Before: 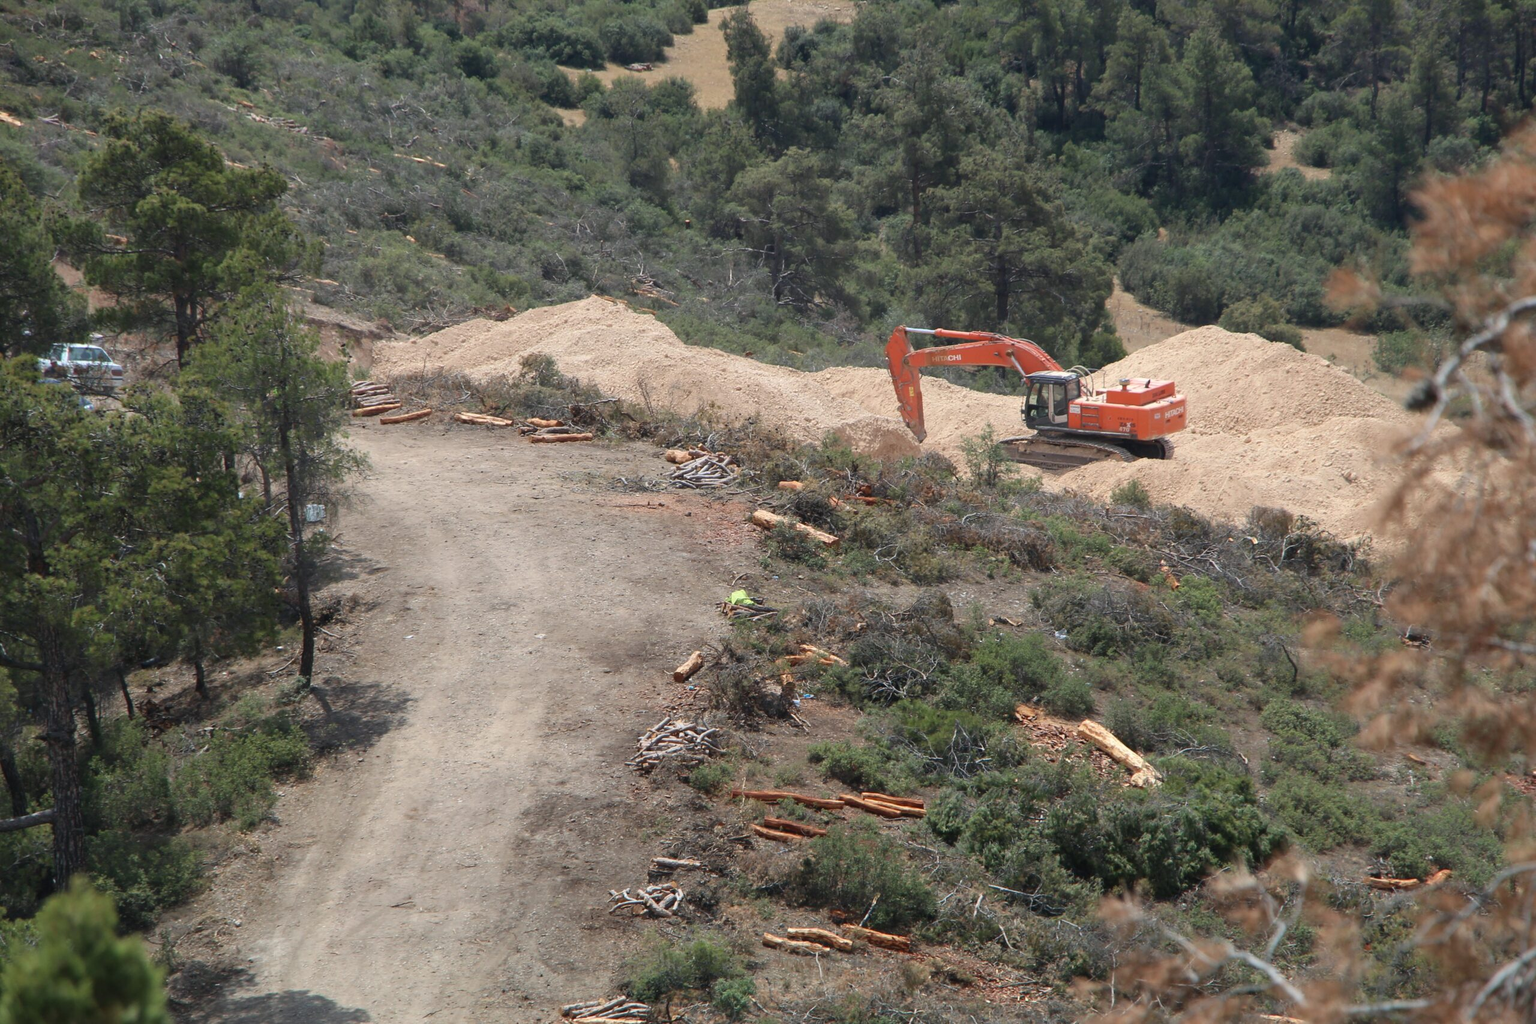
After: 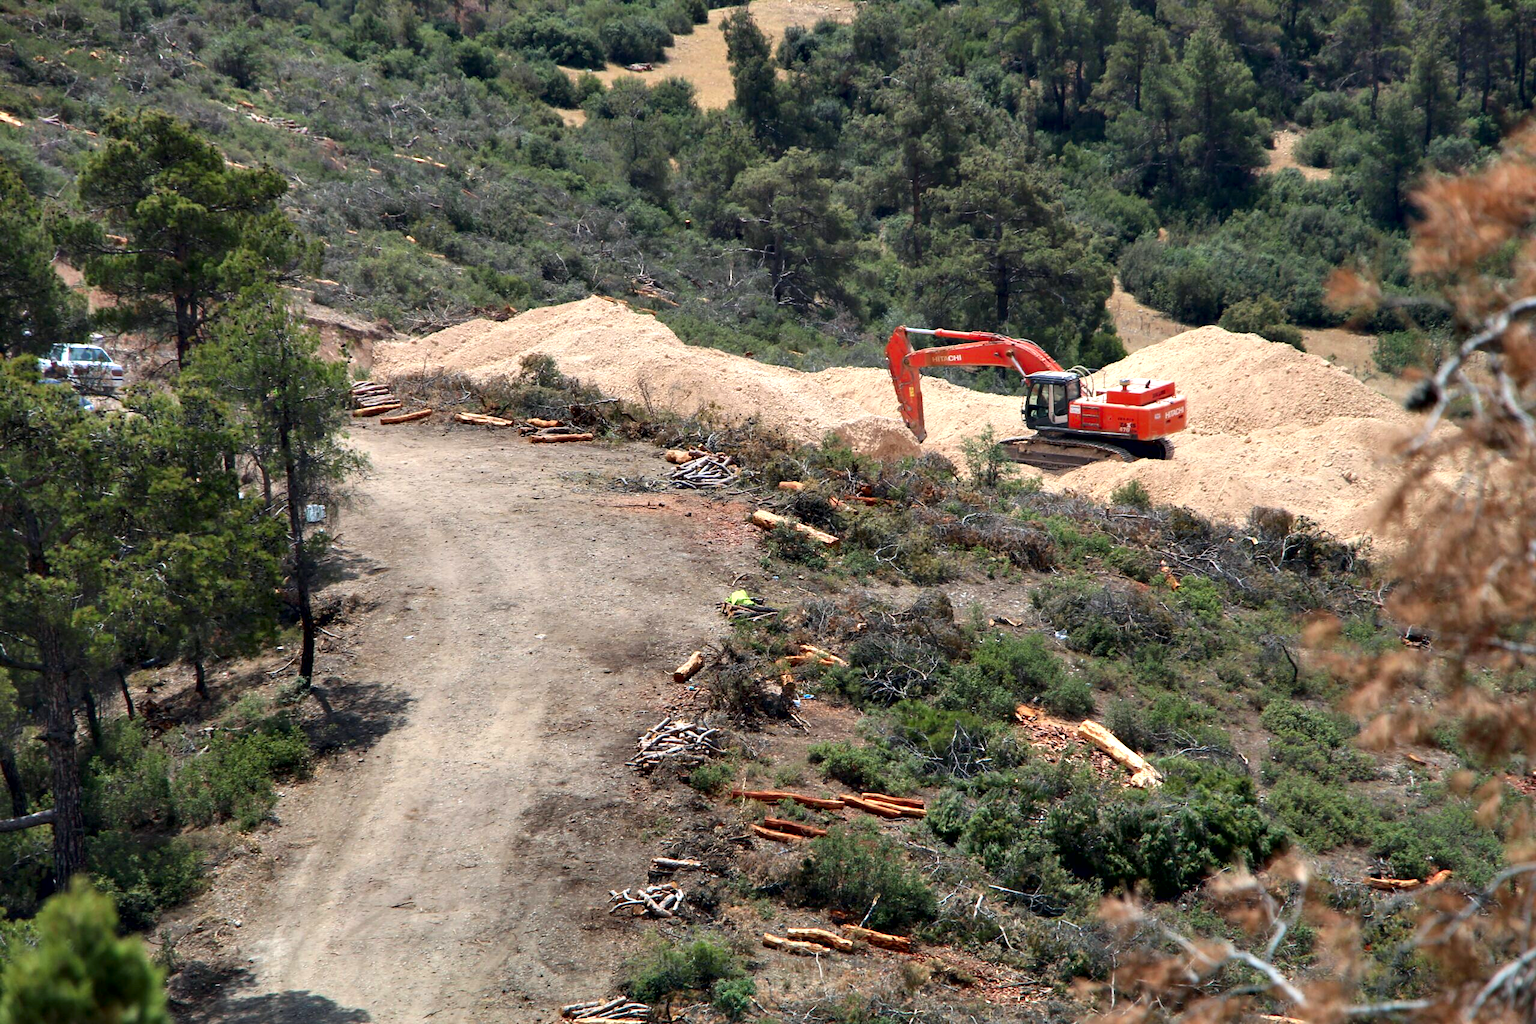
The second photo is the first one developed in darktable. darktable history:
contrast equalizer: y [[0.6 ×6], [0.55 ×6], [0 ×6], [0 ×6], [0 ×6]]
contrast brightness saturation: contrast 0.088, saturation 0.27
